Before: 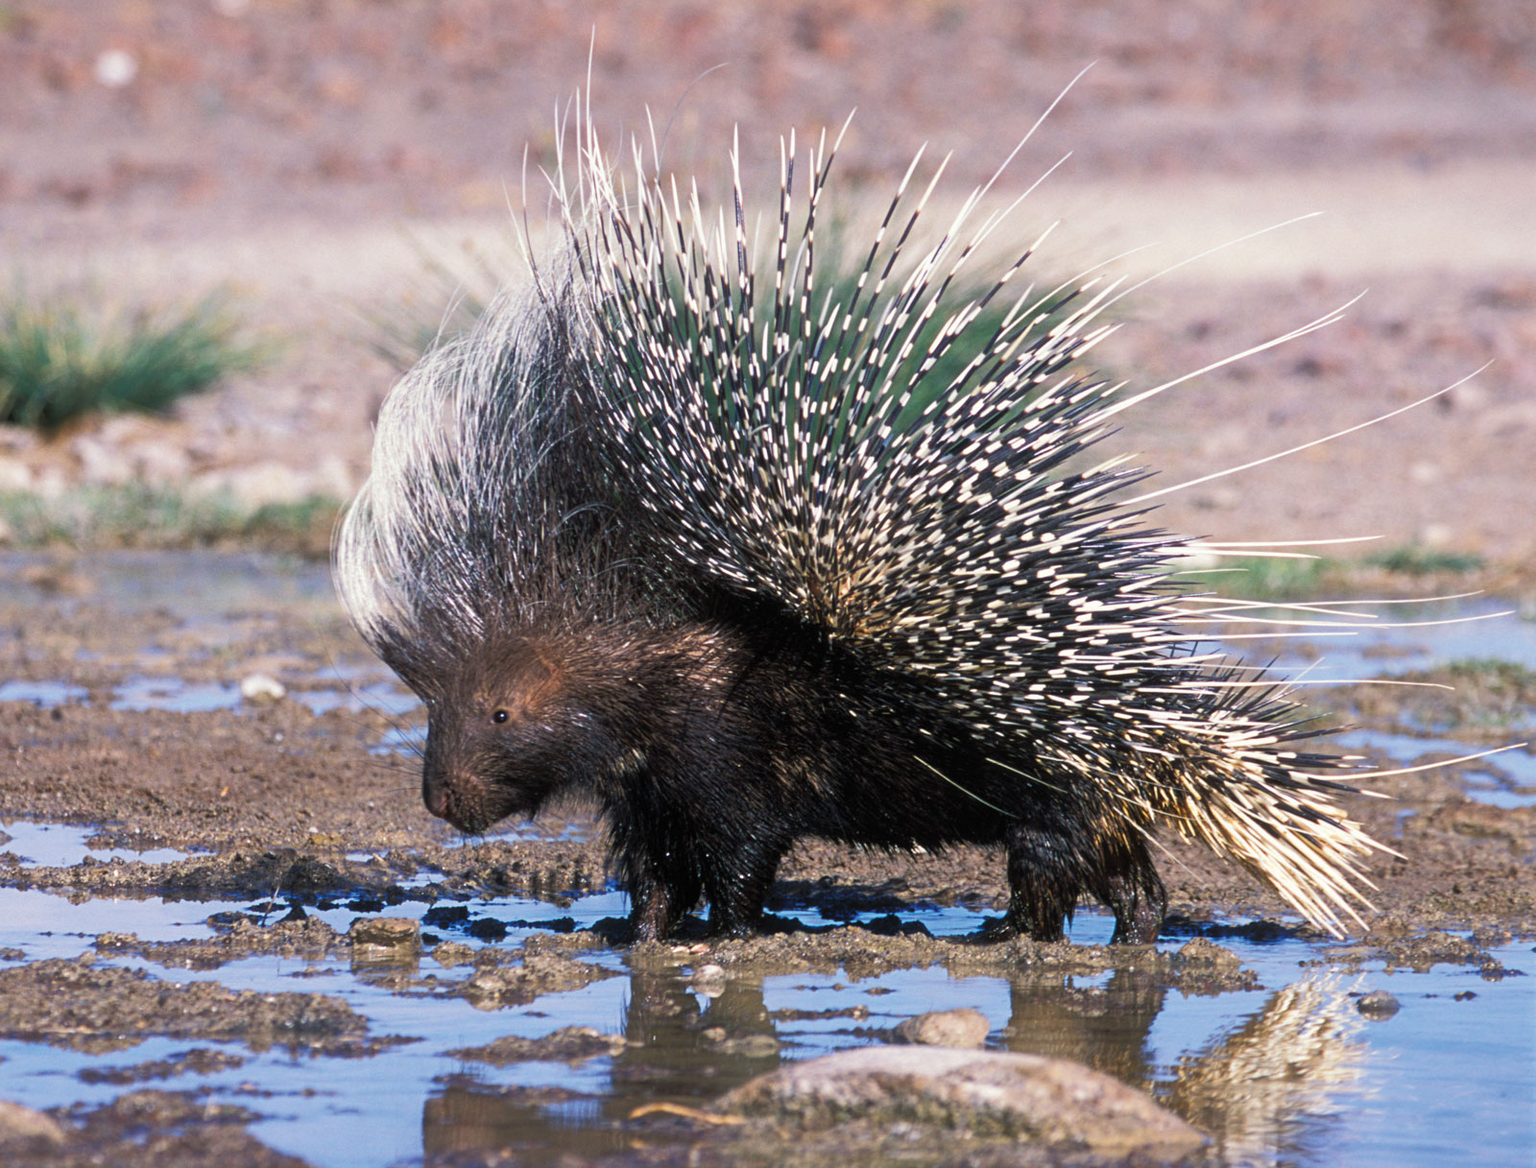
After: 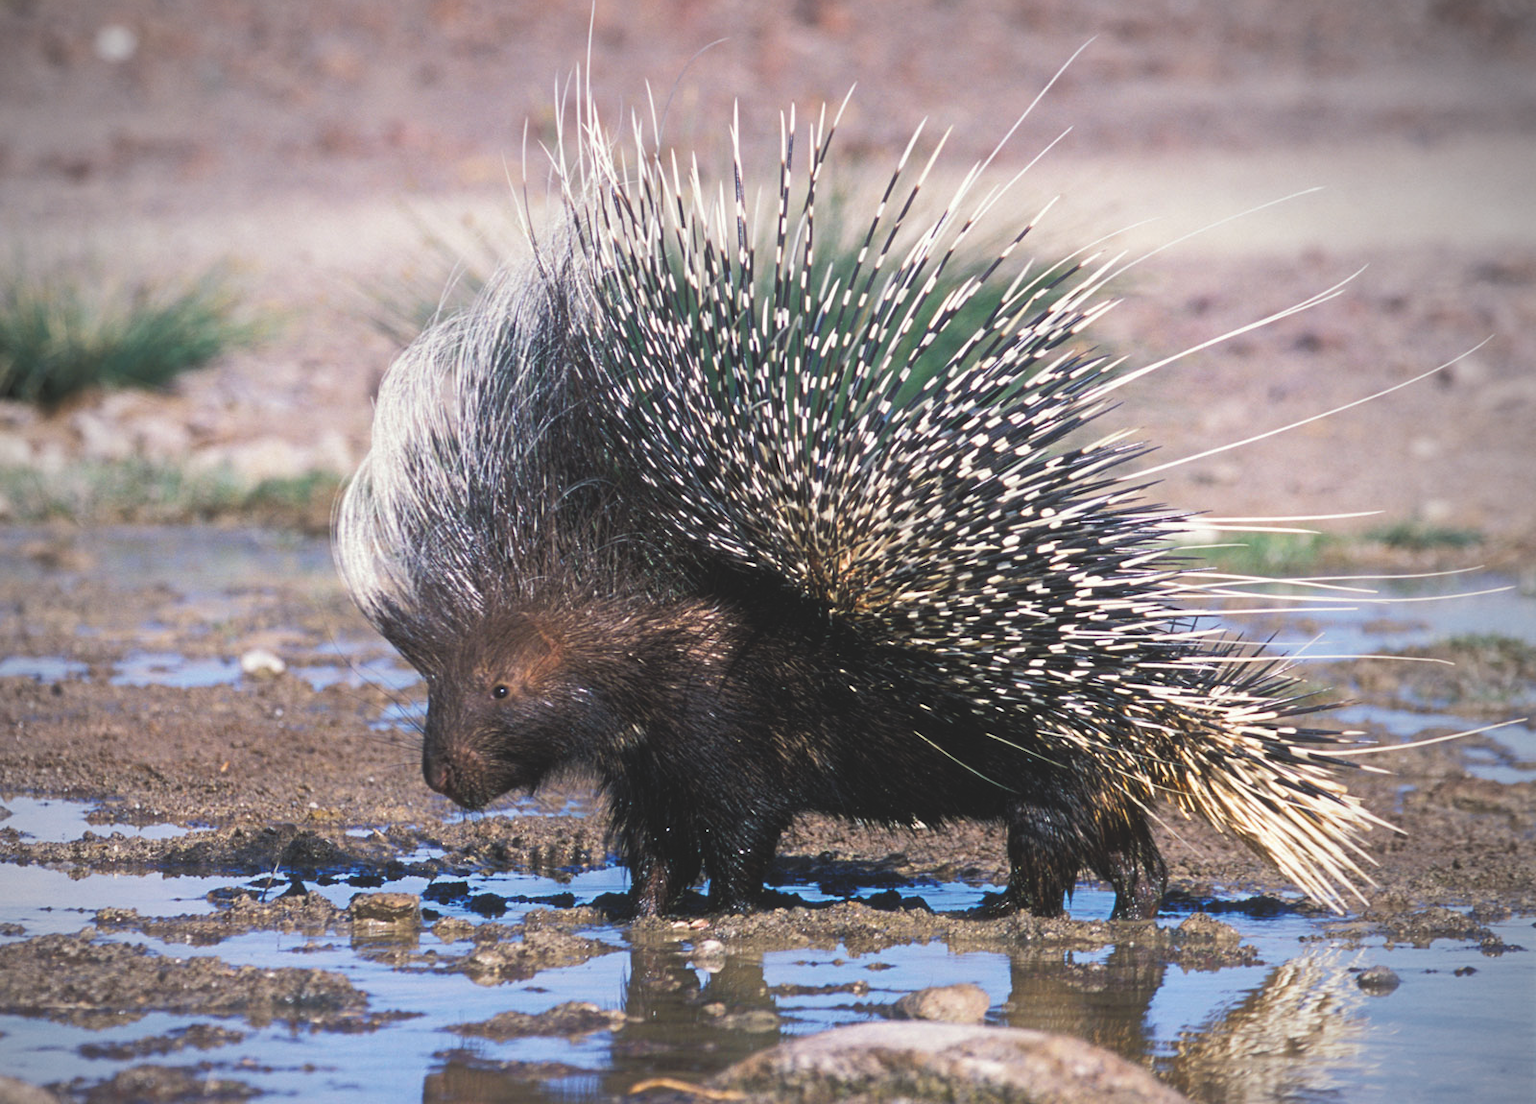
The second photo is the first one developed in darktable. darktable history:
crop and rotate: top 2.208%, bottom 3.198%
vignetting: fall-off start 73.96%, center (-0.037, 0.144)
exposure: black level correction -0.015, compensate highlight preservation false
